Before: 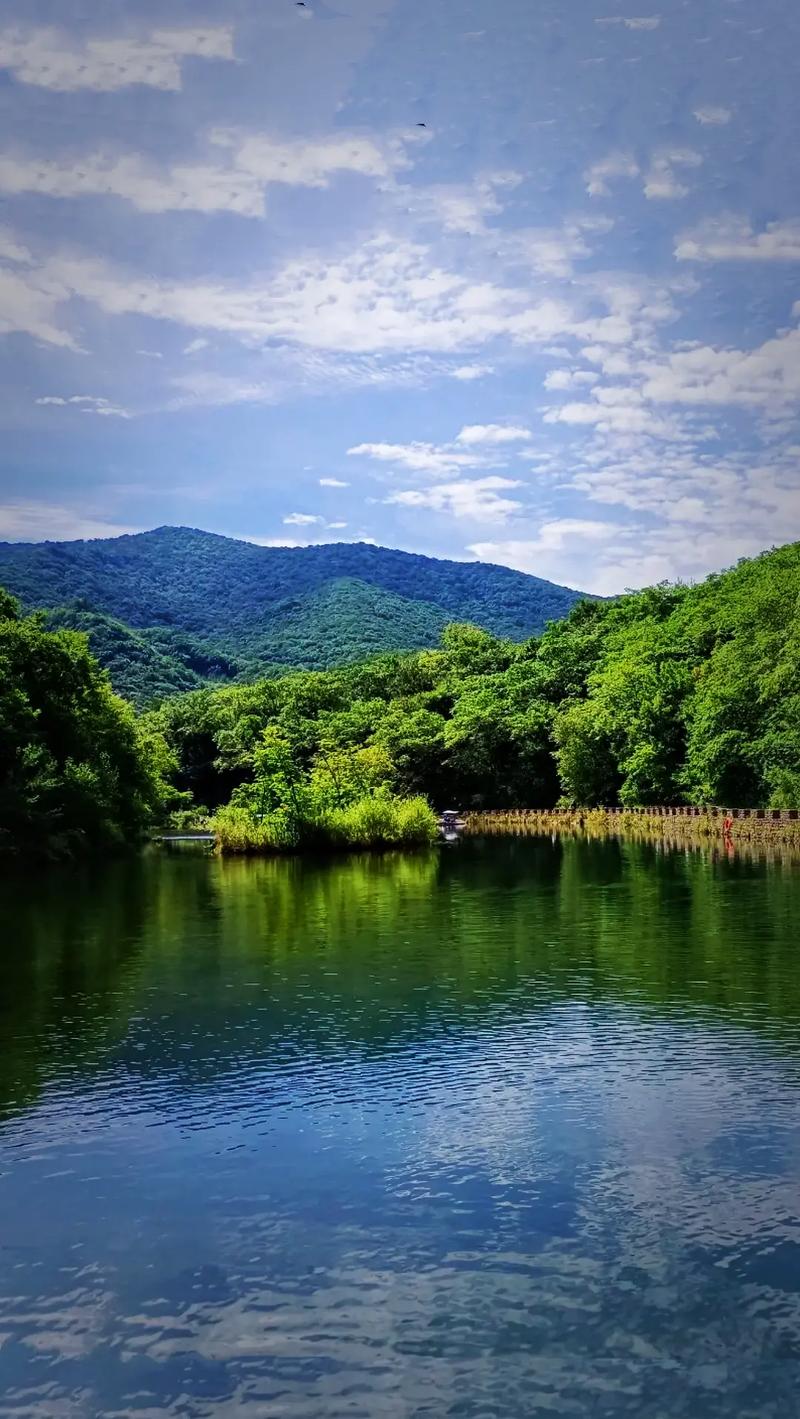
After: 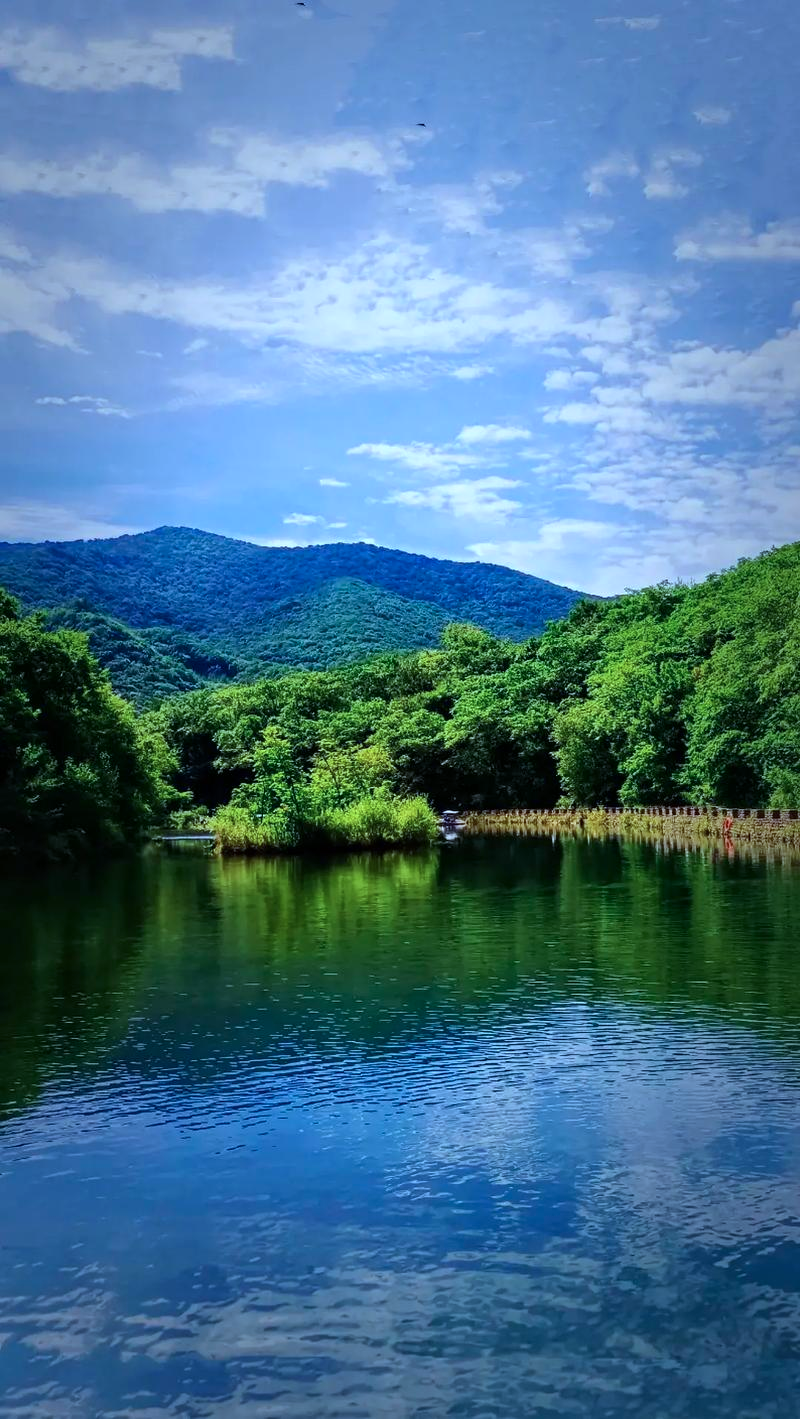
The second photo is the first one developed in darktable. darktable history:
color calibration: x 0.383, y 0.372, temperature 3917.33 K
